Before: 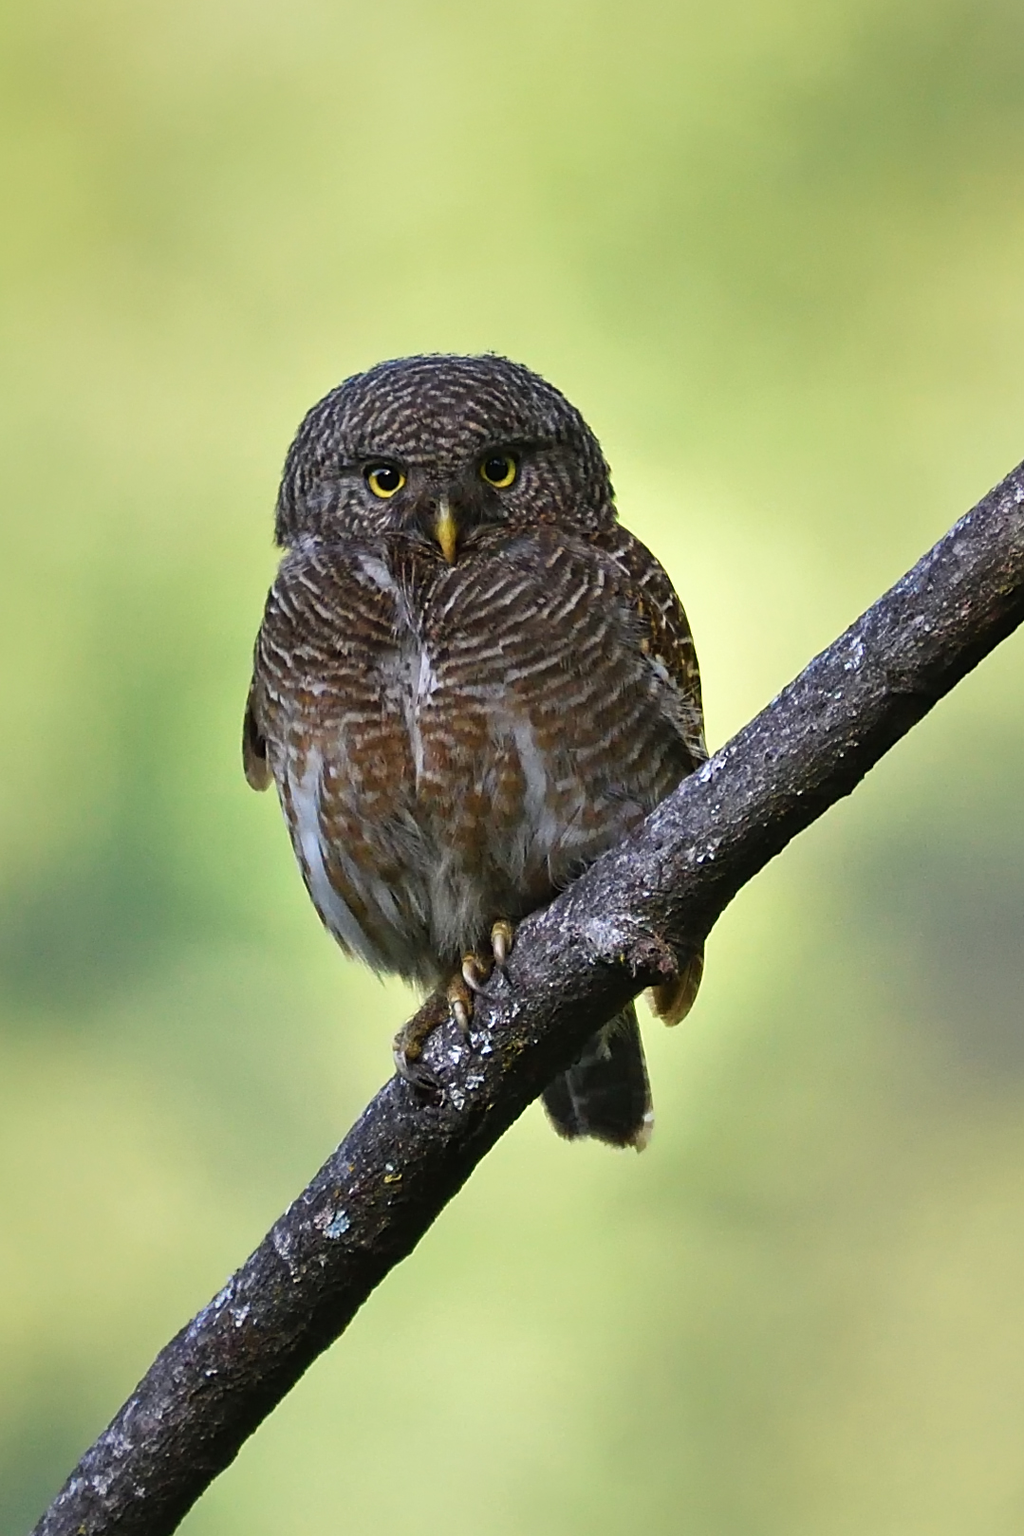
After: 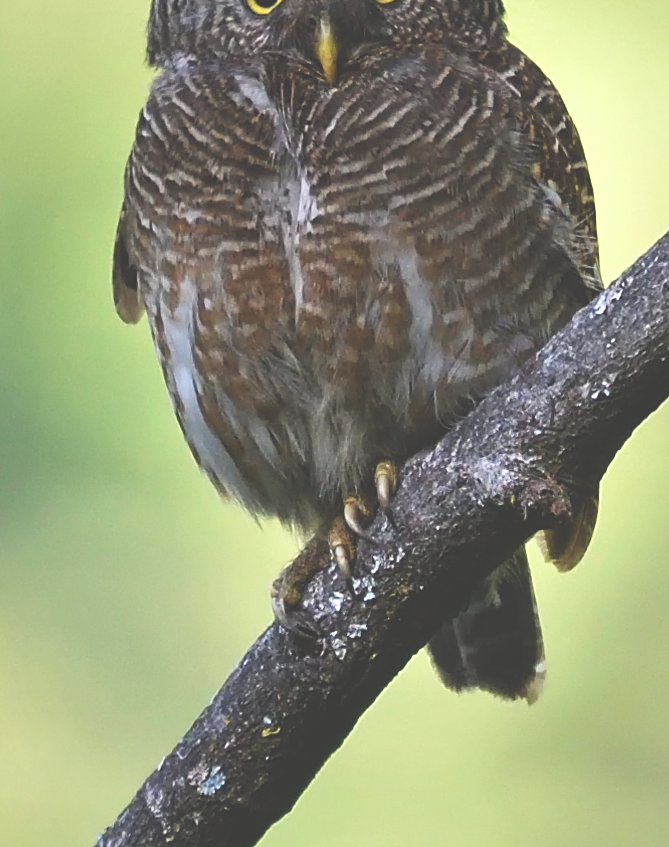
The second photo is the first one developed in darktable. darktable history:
exposure: black level correction -0.042, exposure 0.062 EV, compensate highlight preservation false
crop: left 13.285%, top 31.558%, right 24.676%, bottom 16.096%
